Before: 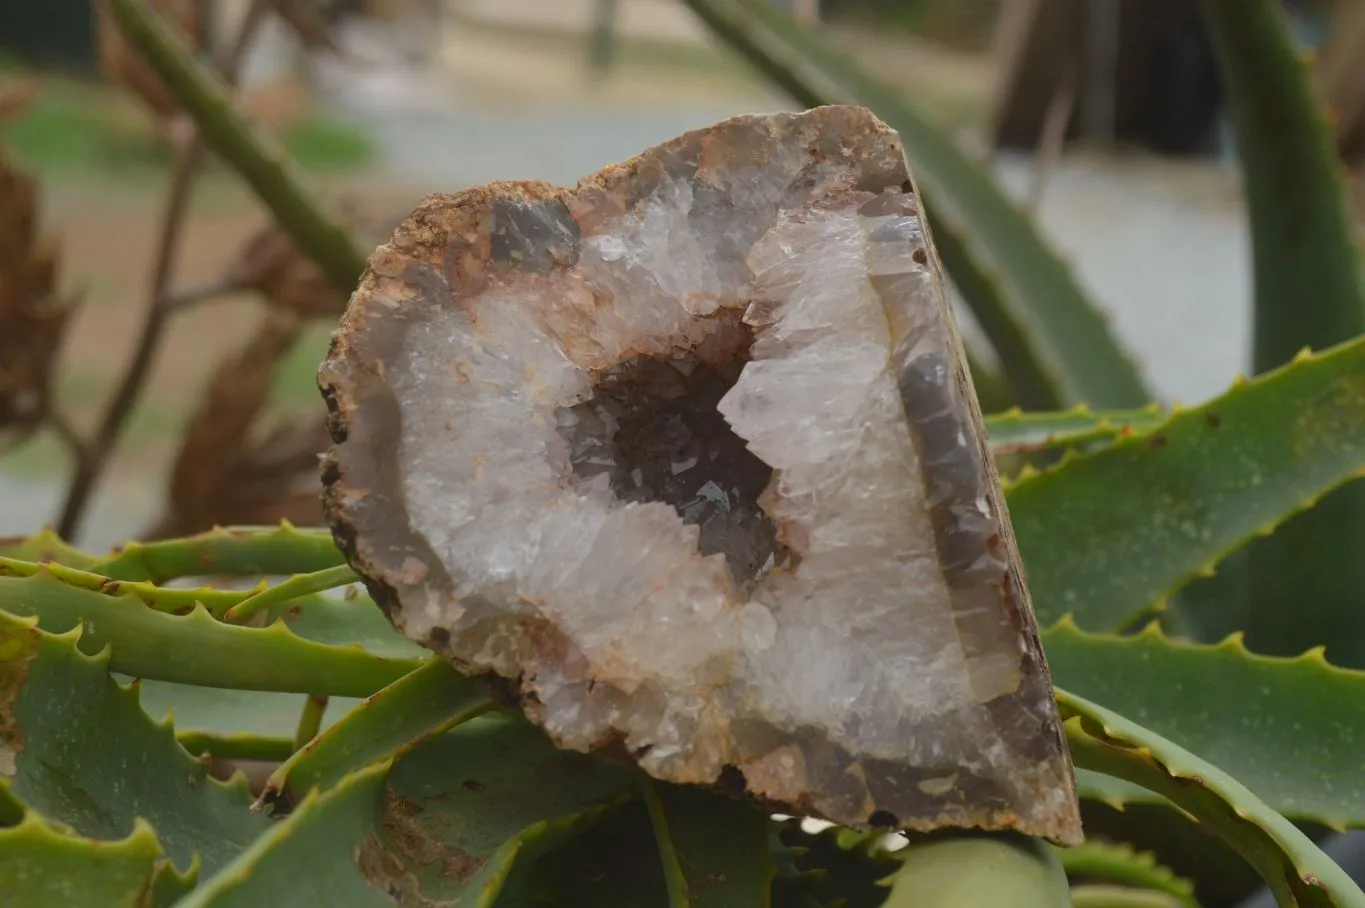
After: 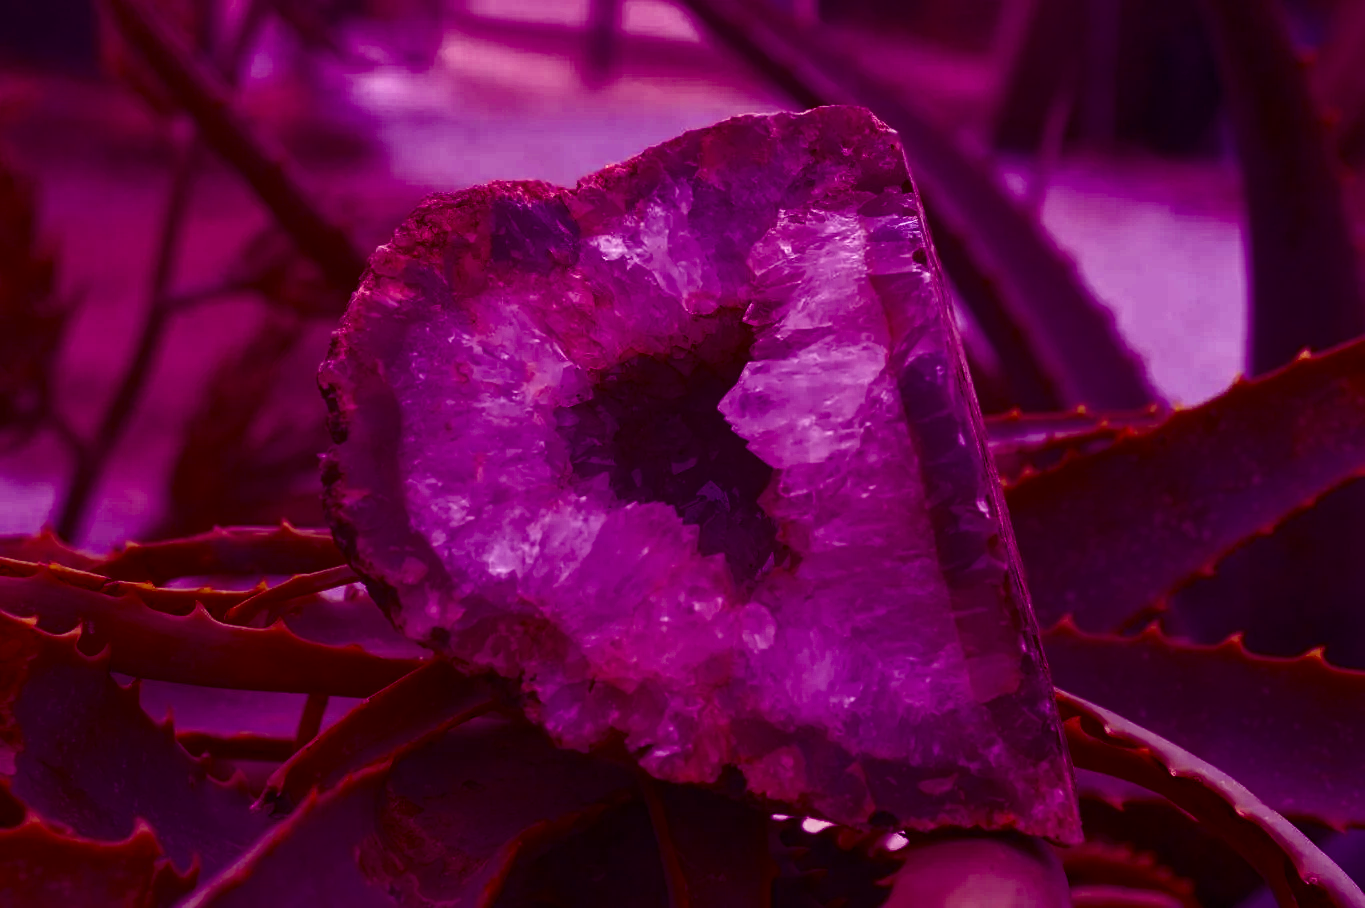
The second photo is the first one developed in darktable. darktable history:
color balance: mode lift, gamma, gain (sRGB), lift [1, 1, 0.101, 1]
contrast brightness saturation: contrast 0.28
local contrast: on, module defaults
color balance rgb: perceptual saturation grading › global saturation 20%, global vibrance 20%
